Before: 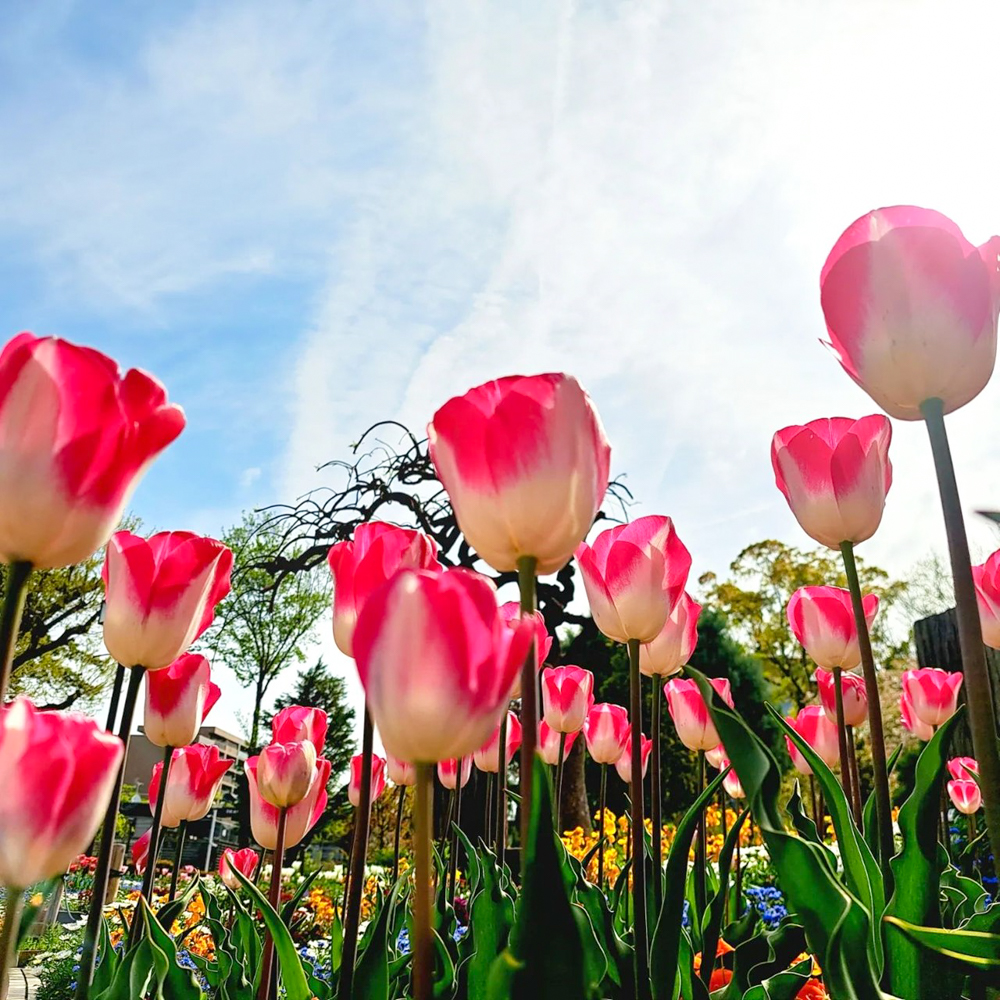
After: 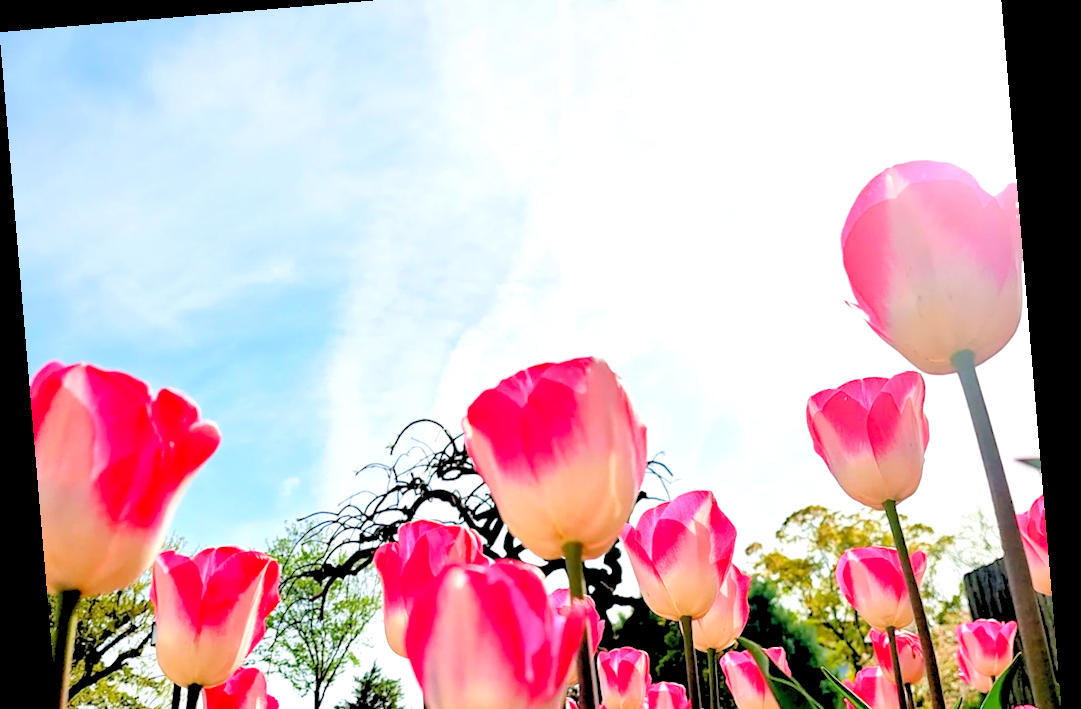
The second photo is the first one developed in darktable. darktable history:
rotate and perspective: rotation -4.86°, automatic cropping off
contrast equalizer: y [[0.518, 0.517, 0.501, 0.5, 0.5, 0.5], [0.5 ×6], [0.5 ×6], [0 ×6], [0 ×6]]
crop and rotate: top 4.848%, bottom 29.503%
tone equalizer: -7 EV 0.13 EV, smoothing diameter 25%, edges refinement/feathering 10, preserve details guided filter
white balance: red 1.009, blue 1.027
rgb levels: levels [[0.013, 0.434, 0.89], [0, 0.5, 1], [0, 0.5, 1]]
levels: levels [0, 0.43, 0.984]
